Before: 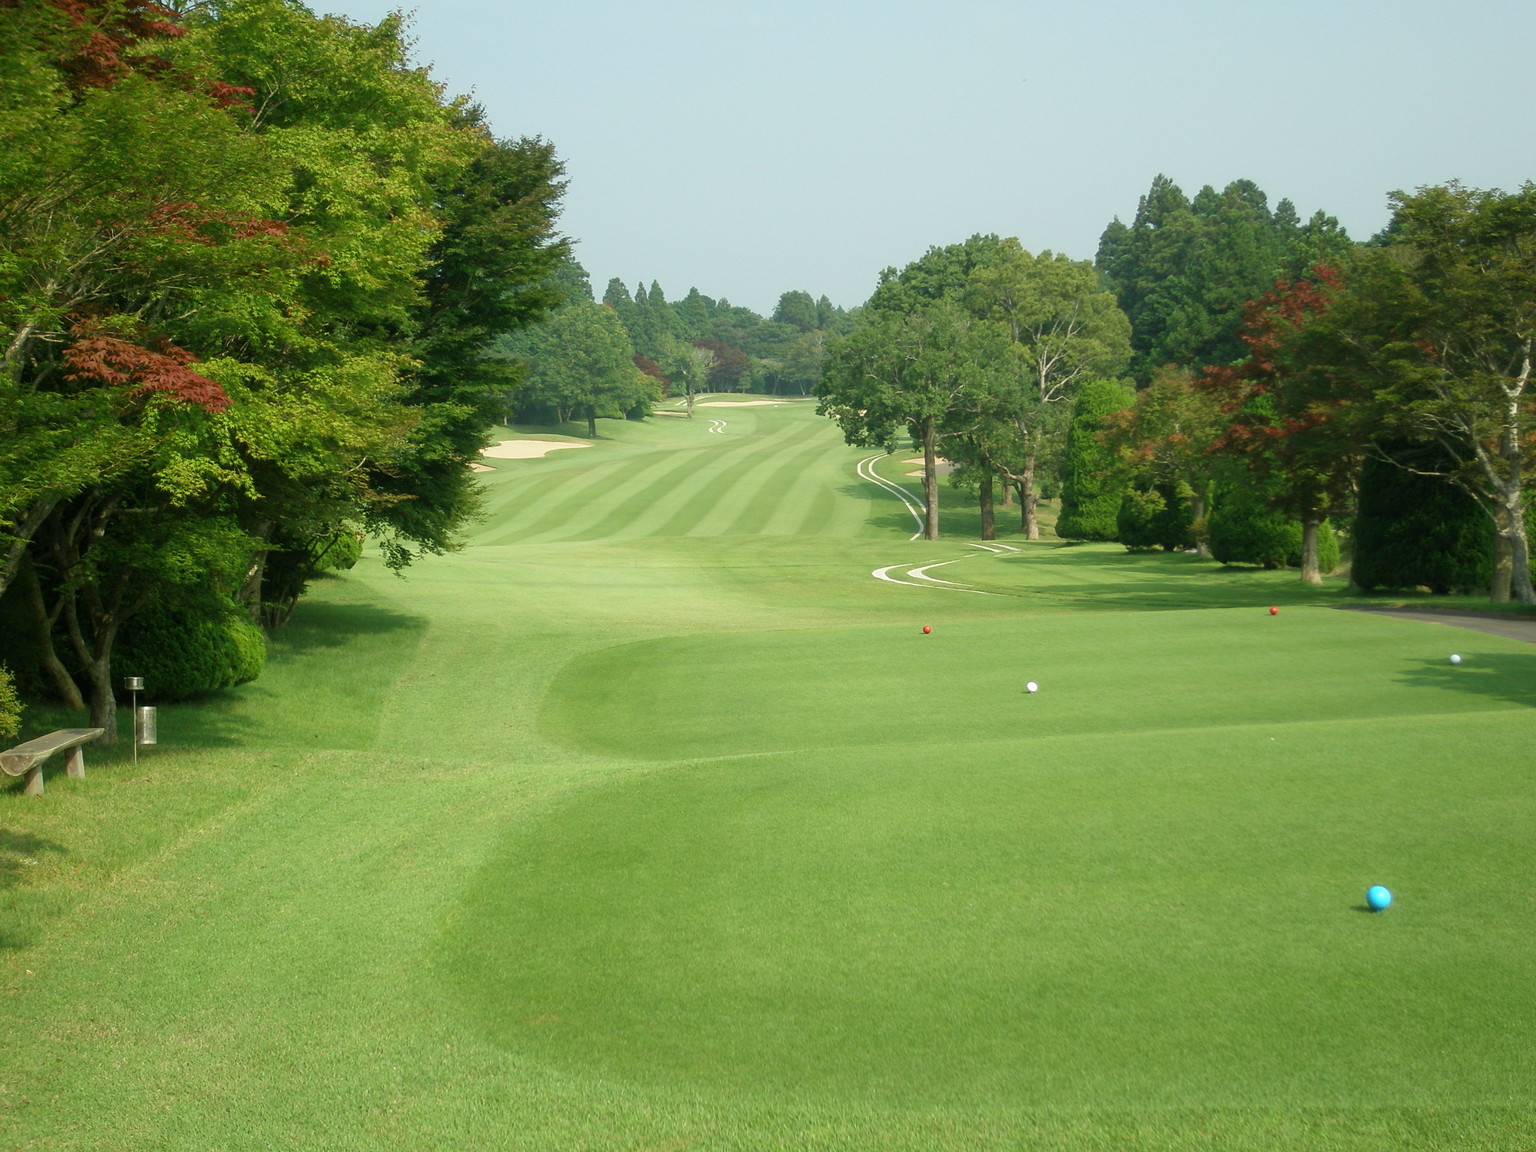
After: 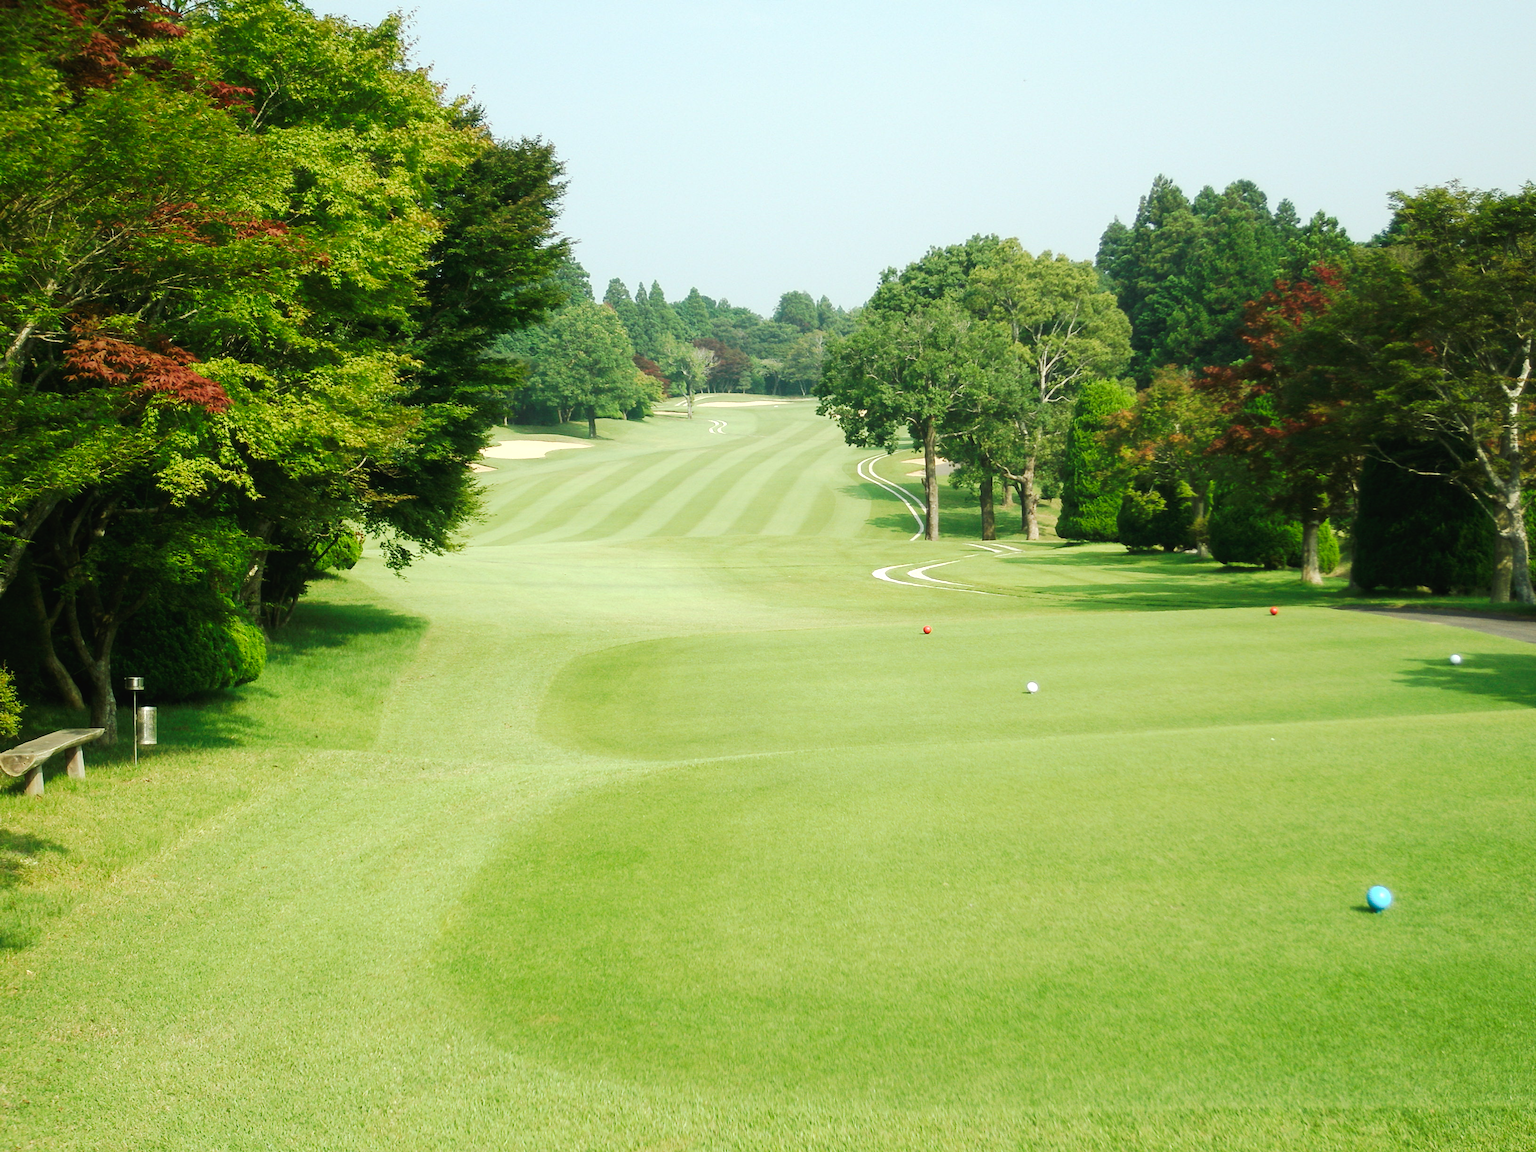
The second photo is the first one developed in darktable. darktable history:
tone curve: curves: ch0 [(0, 0) (0.003, 0.019) (0.011, 0.022) (0.025, 0.029) (0.044, 0.041) (0.069, 0.06) (0.1, 0.09) (0.136, 0.123) (0.177, 0.163) (0.224, 0.206) (0.277, 0.268) (0.335, 0.35) (0.399, 0.436) (0.468, 0.526) (0.543, 0.624) (0.623, 0.713) (0.709, 0.779) (0.801, 0.845) (0.898, 0.912) (1, 1)], preserve colors none
tone equalizer: -8 EV -0.417 EV, -7 EV -0.389 EV, -6 EV -0.333 EV, -5 EV -0.222 EV, -3 EV 0.222 EV, -2 EV 0.333 EV, -1 EV 0.389 EV, +0 EV 0.417 EV, edges refinement/feathering 500, mask exposure compensation -1.57 EV, preserve details no
